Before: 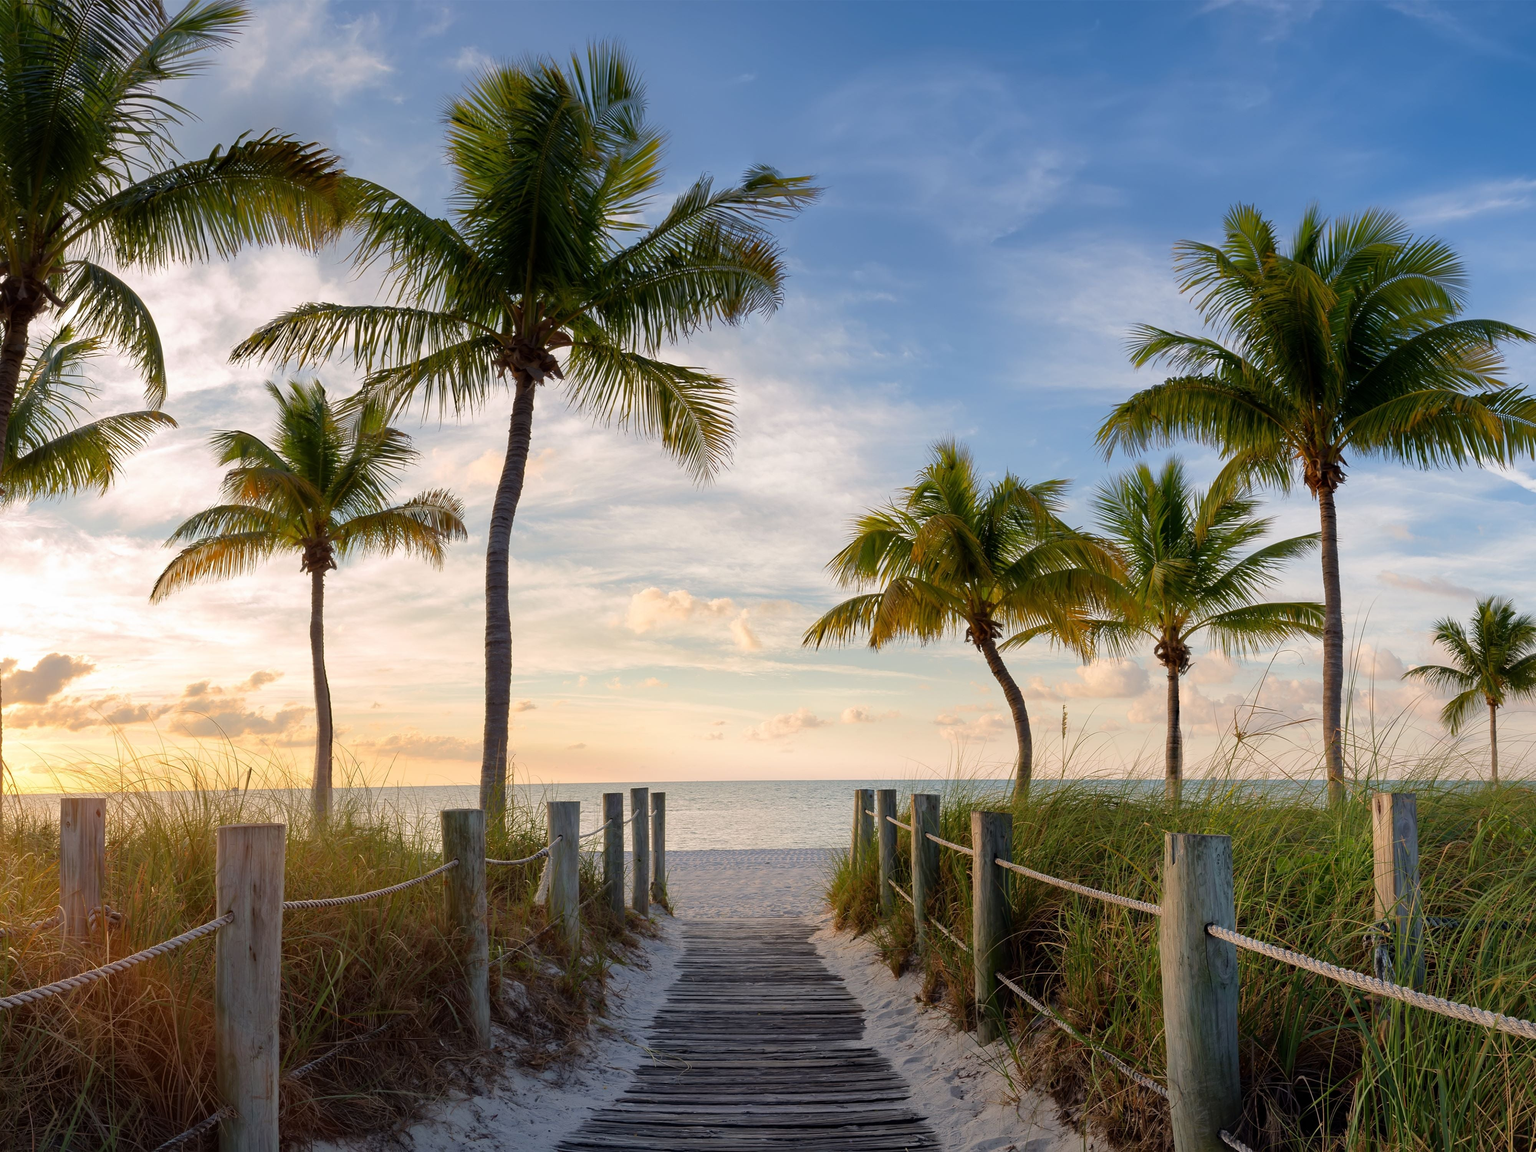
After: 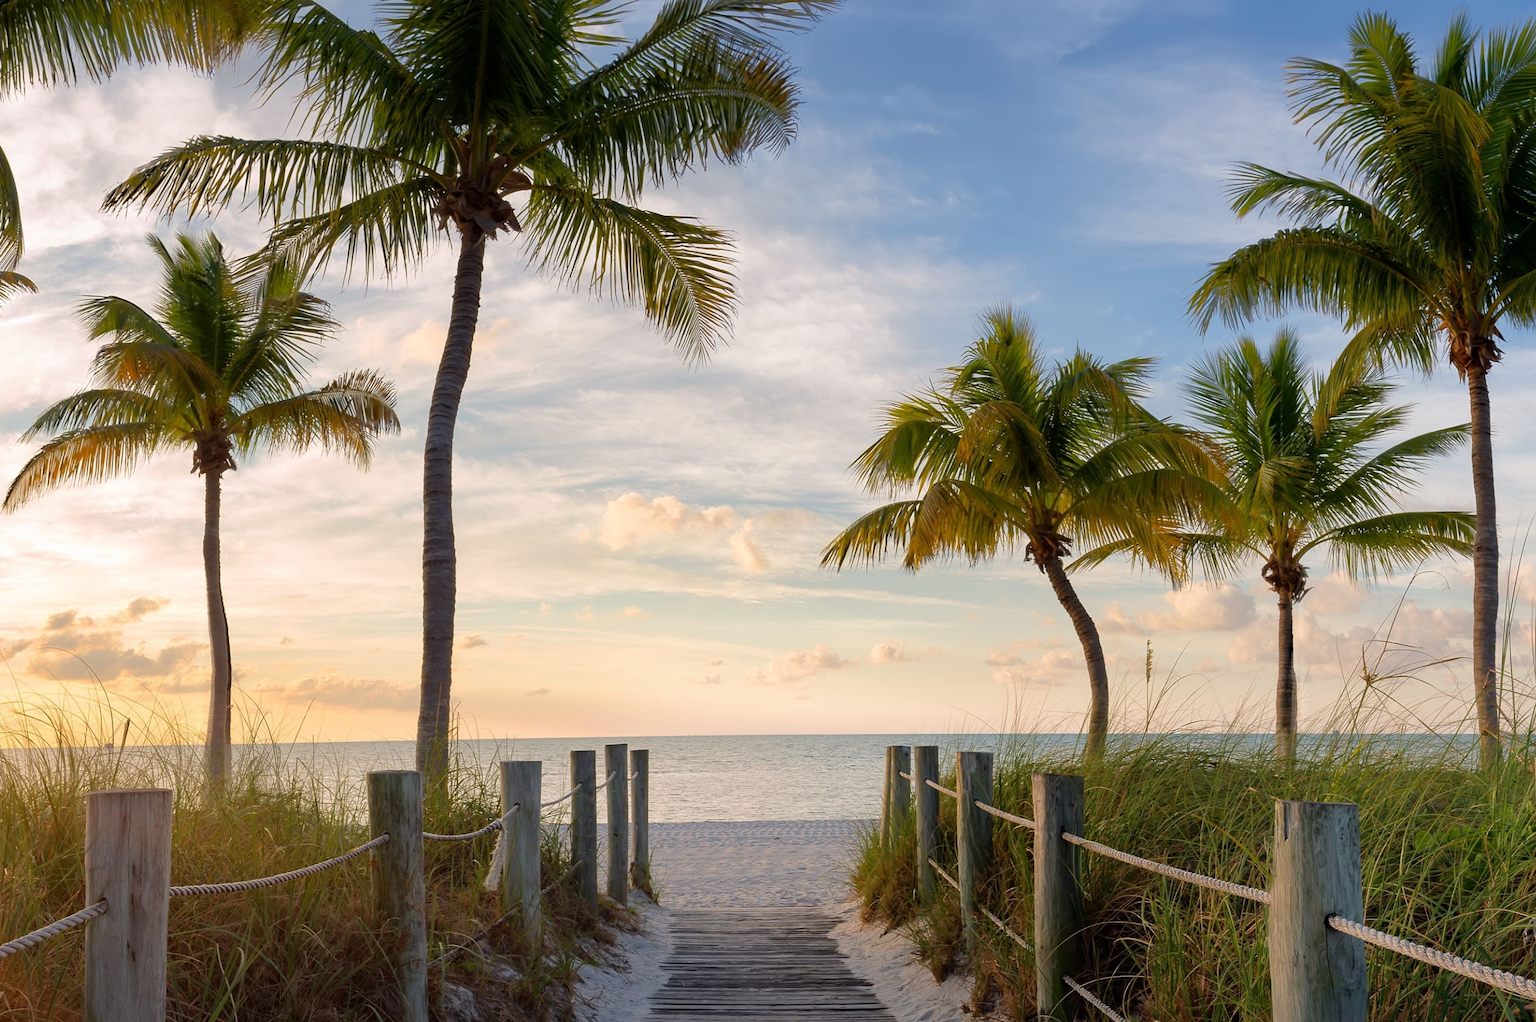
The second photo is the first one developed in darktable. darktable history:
crop: left 9.67%, top 16.907%, right 10.571%, bottom 12.304%
